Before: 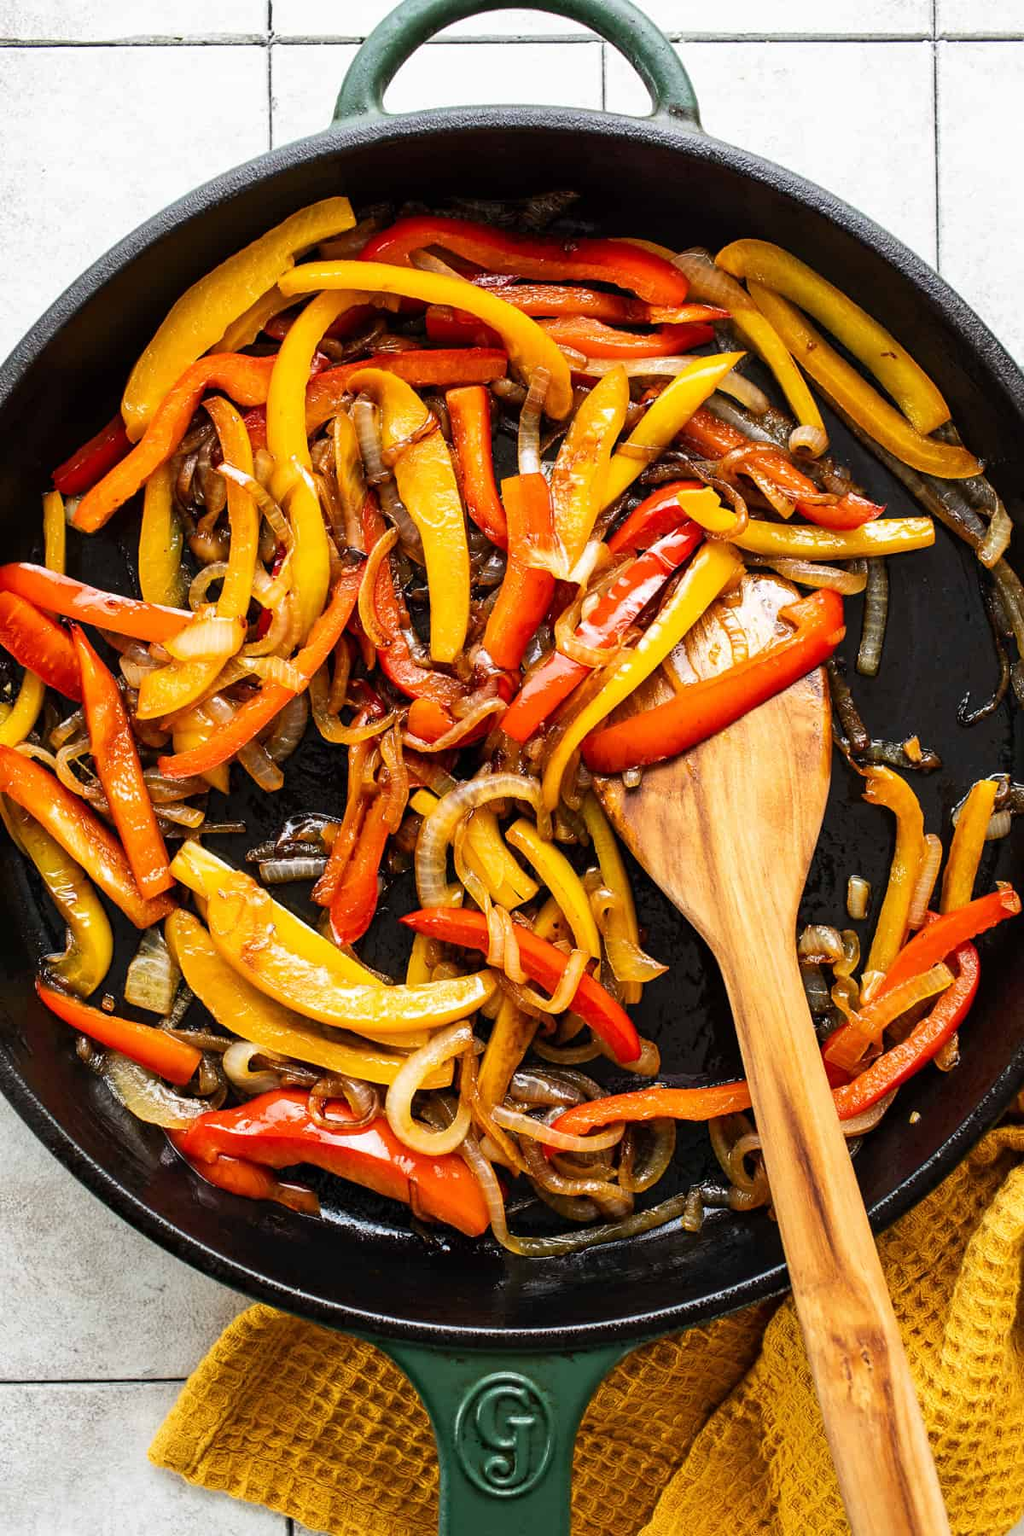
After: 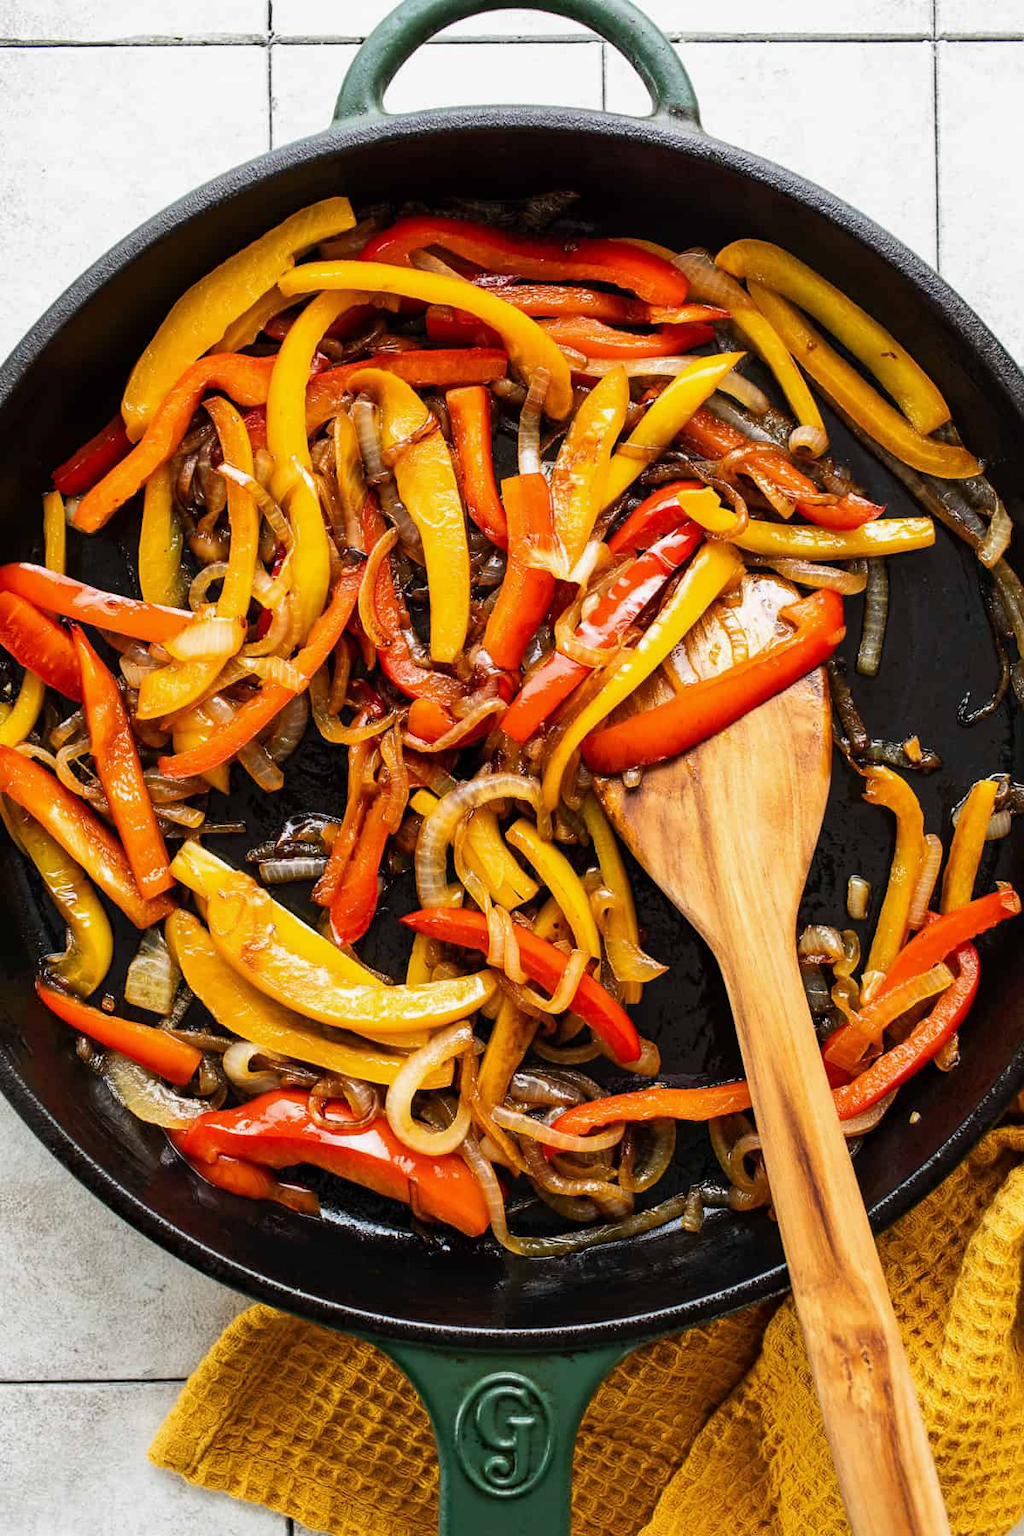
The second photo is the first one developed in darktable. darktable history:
exposure: exposure -0.07 EV, compensate highlight preservation false
